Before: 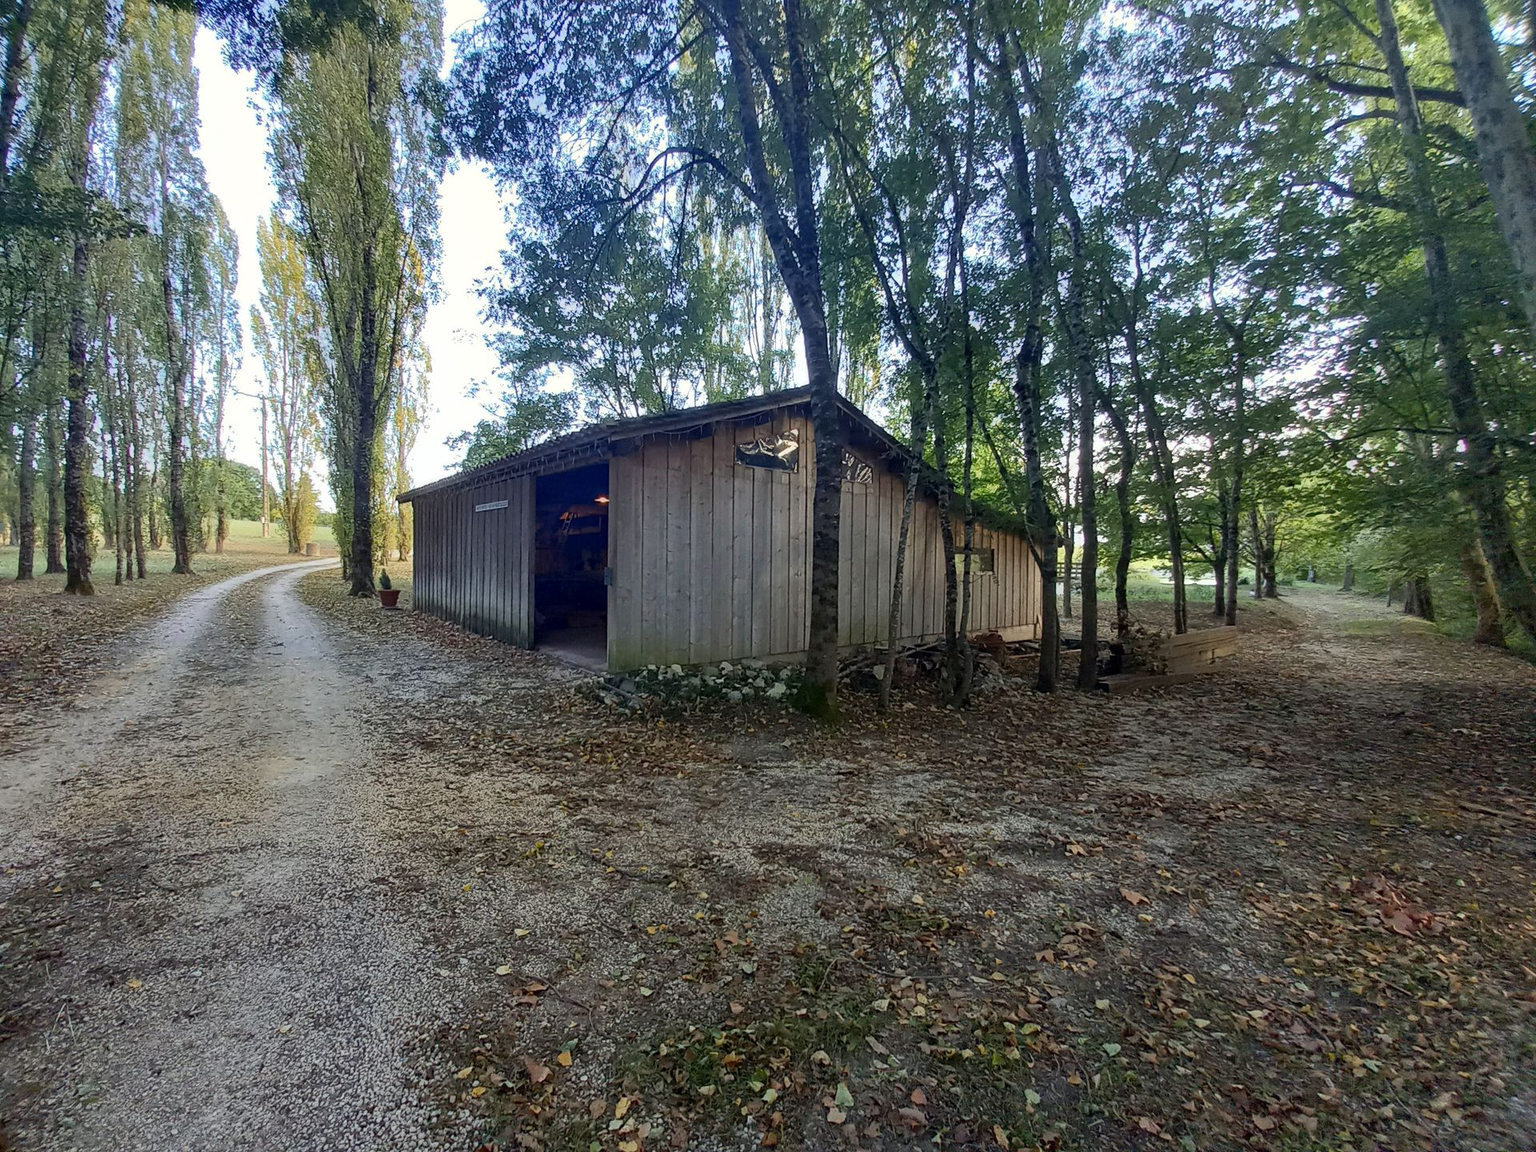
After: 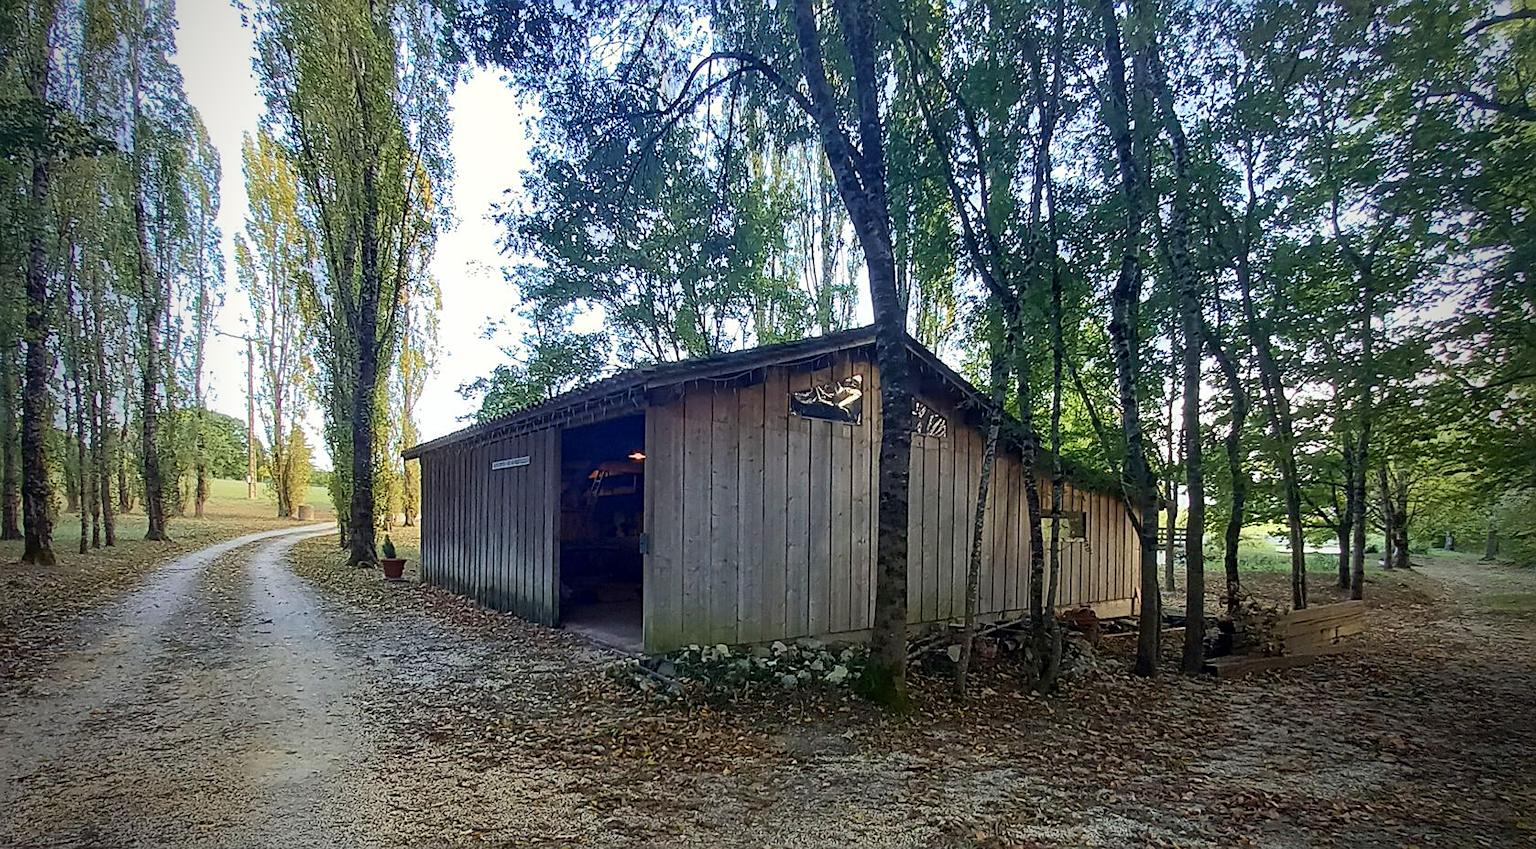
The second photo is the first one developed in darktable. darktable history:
vignetting: fall-off start 68.95%, fall-off radius 30.54%, saturation -0.016, width/height ratio 0.985, shape 0.861
sharpen: on, module defaults
crop: left 2.976%, top 8.867%, right 9.678%, bottom 26.737%
velvia: on, module defaults
